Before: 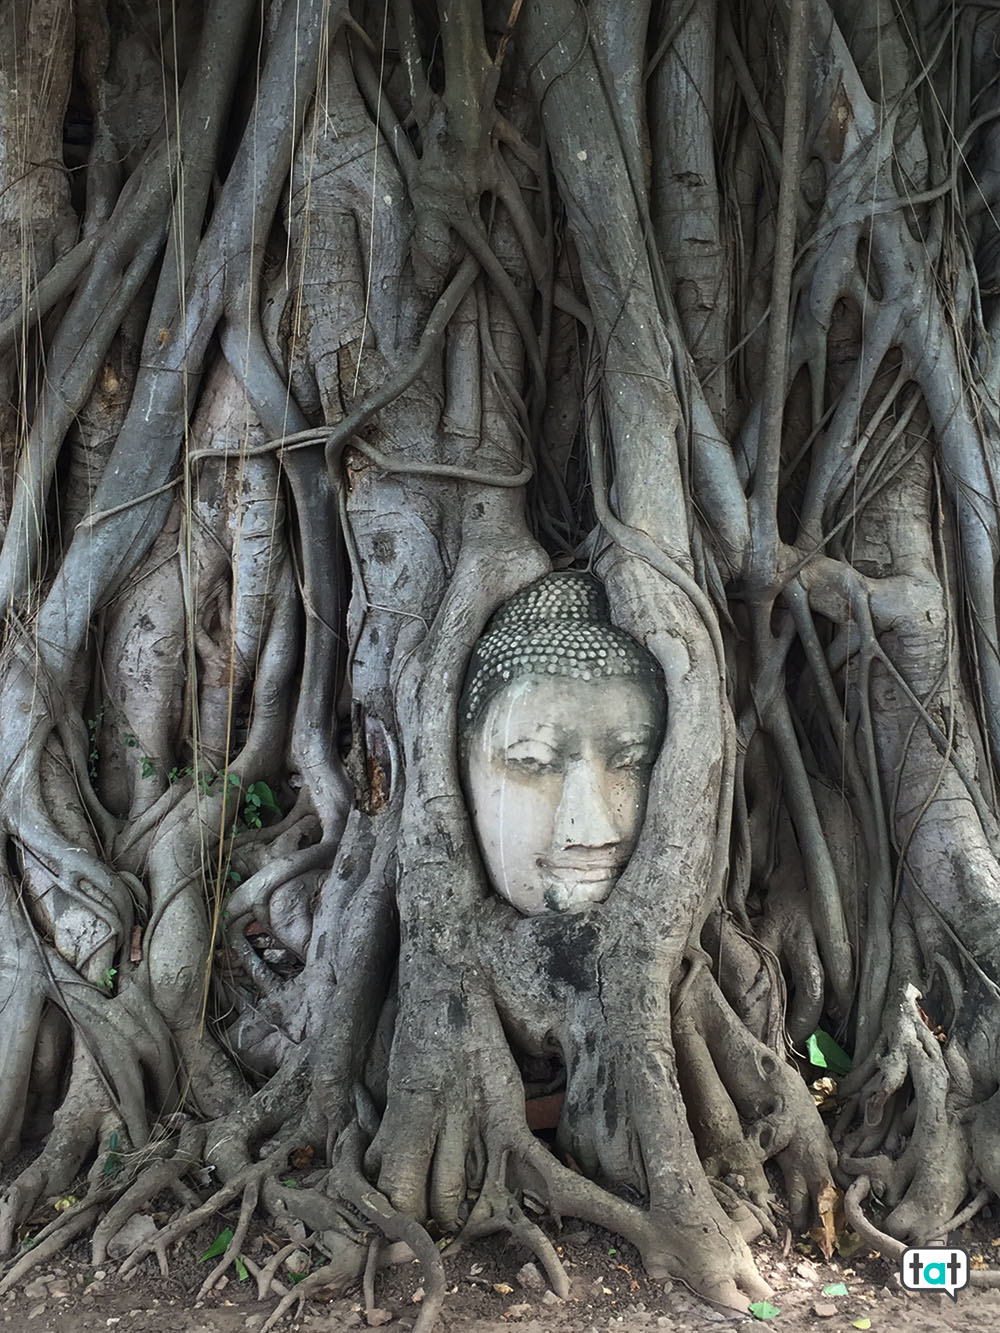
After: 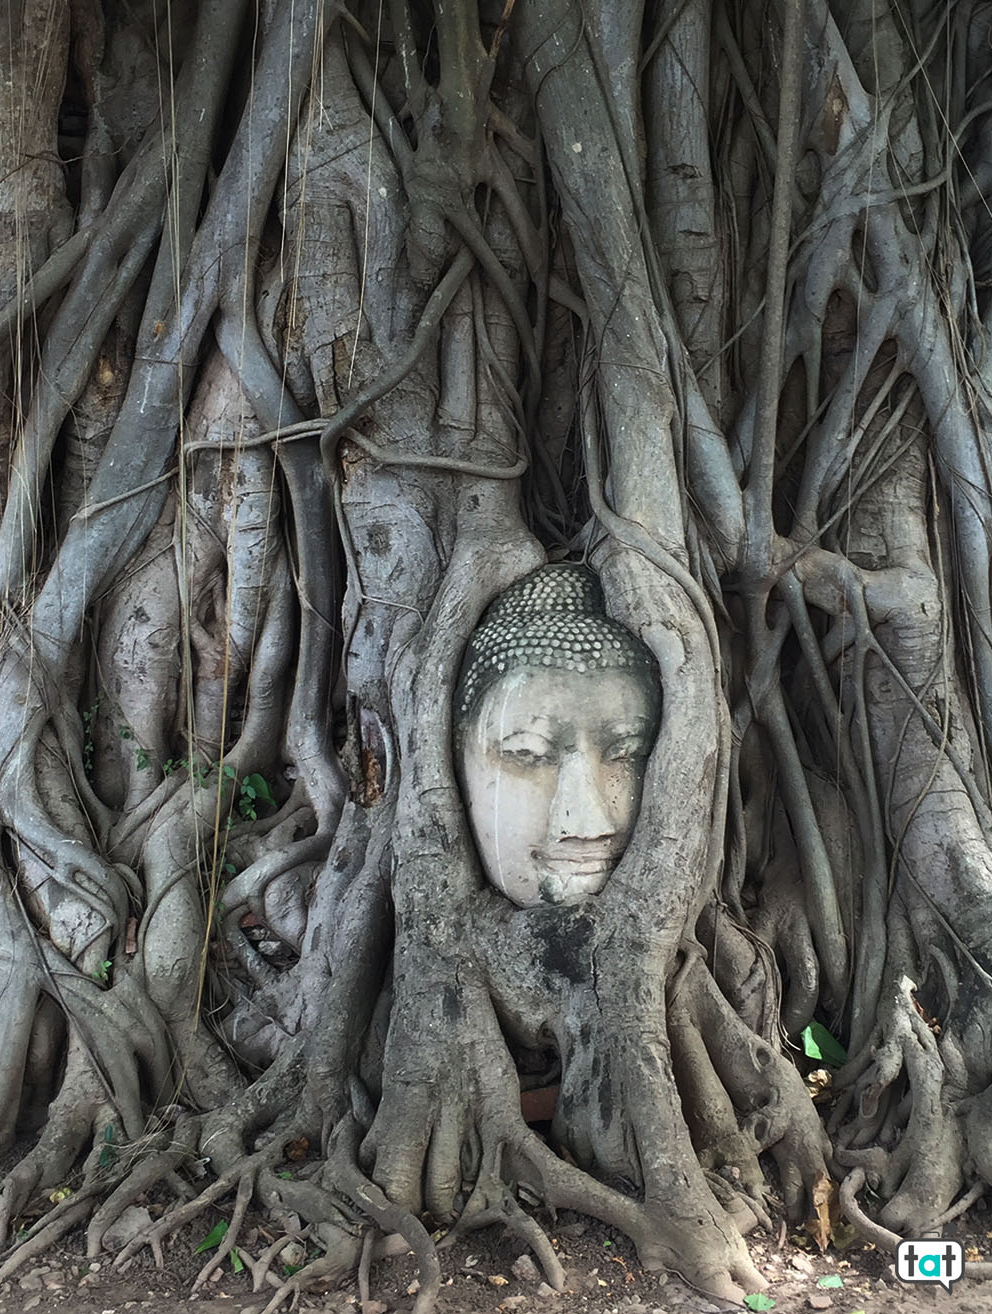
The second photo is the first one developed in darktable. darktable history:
crop: left 0.501%, top 0.622%, right 0.23%, bottom 0.801%
